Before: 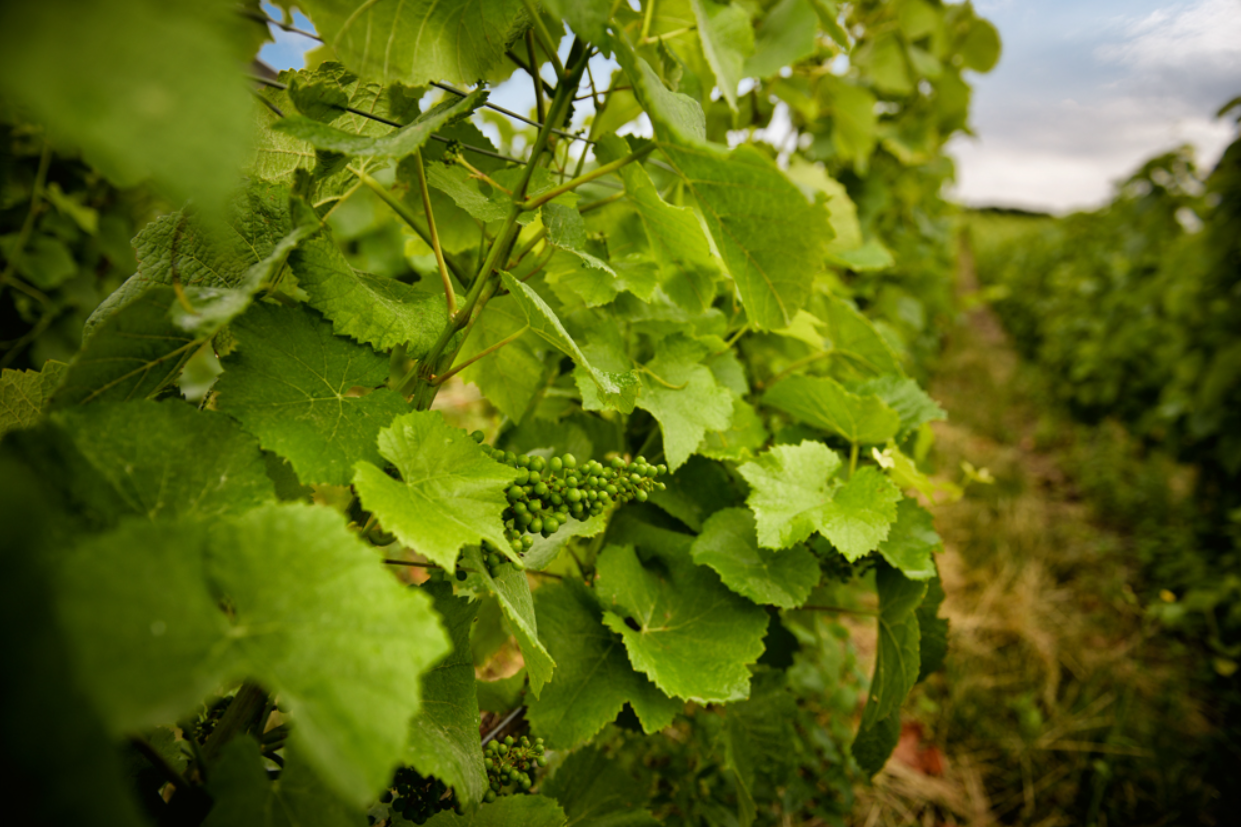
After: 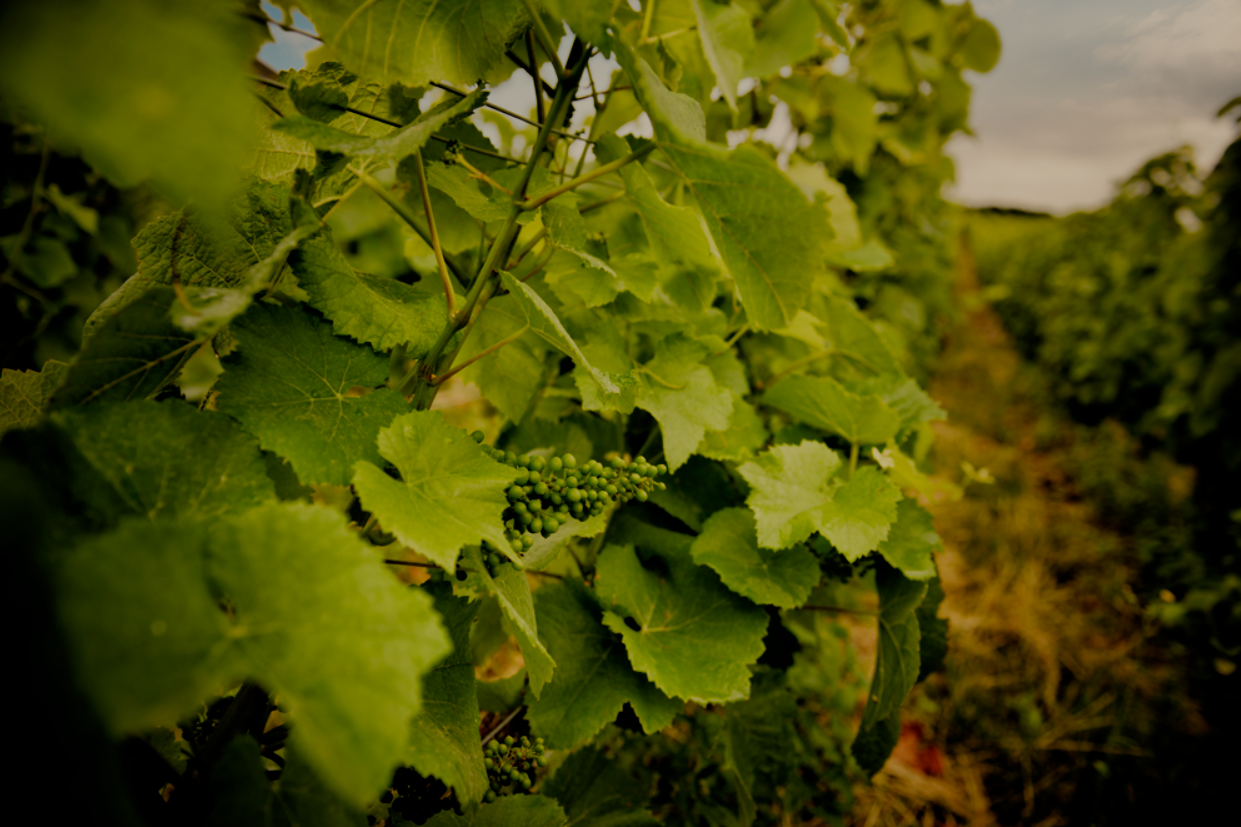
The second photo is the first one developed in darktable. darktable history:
contrast equalizer: y [[0.5 ×4, 0.483, 0.43], [0.5 ×6], [0.5 ×6], [0 ×6], [0 ×6]]
filmic rgb: middle gray luminance 30%, black relative exposure -9 EV, white relative exposure 7 EV, threshold 6 EV, target black luminance 0%, hardness 2.94, latitude 2.04%, contrast 0.963, highlights saturation mix 5%, shadows ↔ highlights balance 12.16%, add noise in highlights 0, preserve chrominance no, color science v3 (2019), use custom middle-gray values true, iterations of high-quality reconstruction 0, contrast in highlights soft, enable highlight reconstruction true
white balance: red 1.123, blue 0.83
